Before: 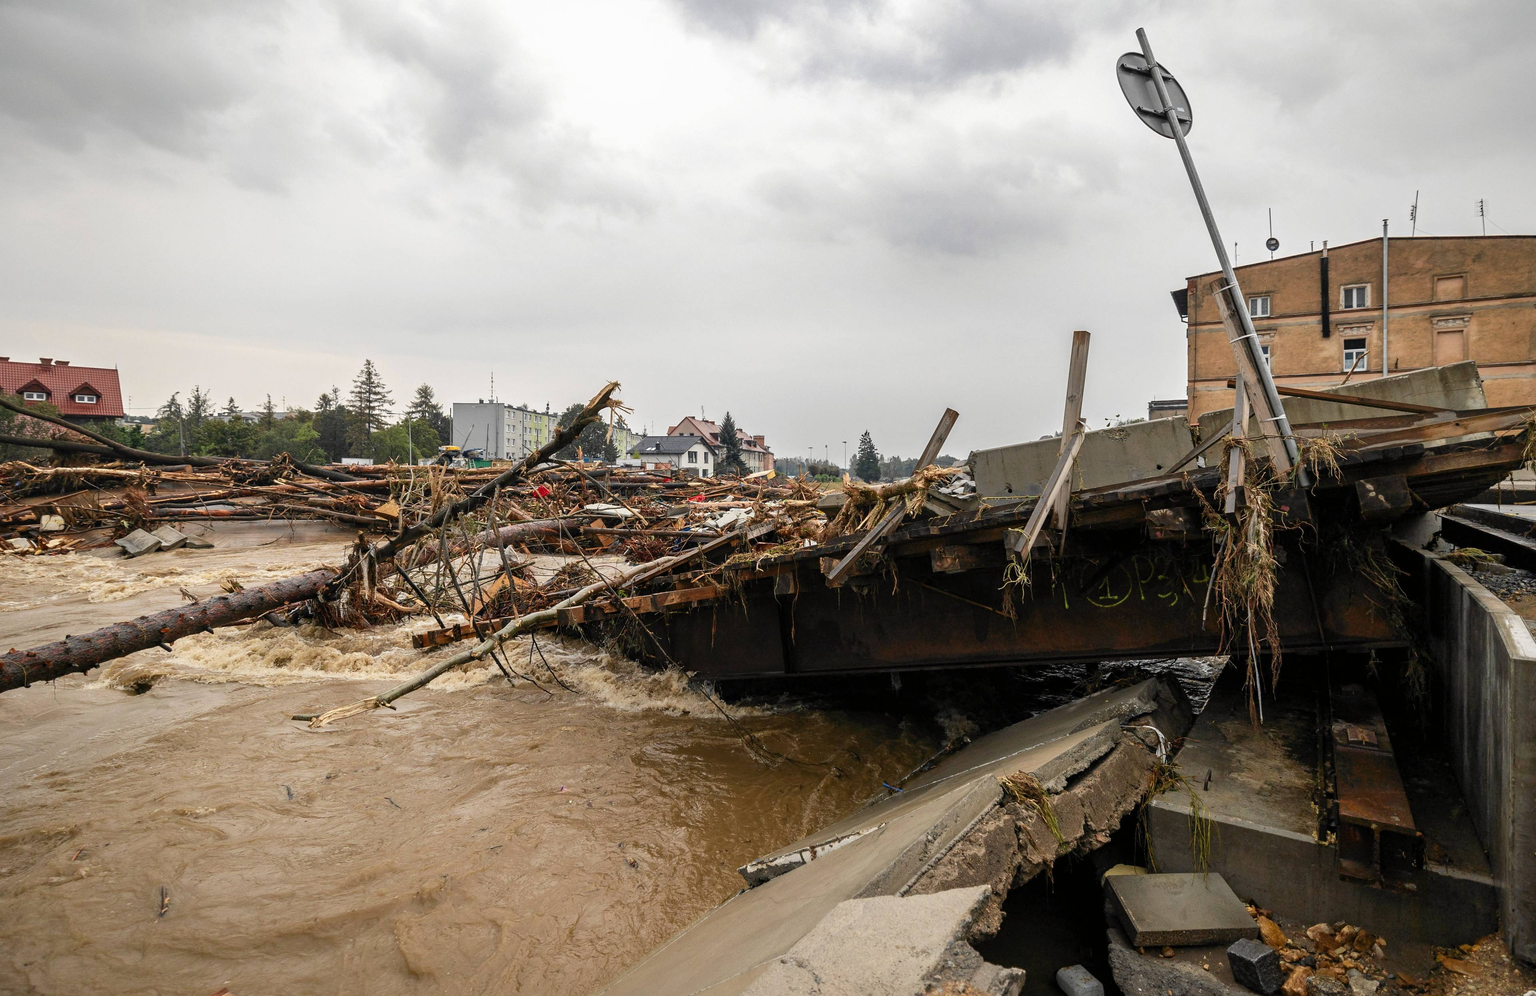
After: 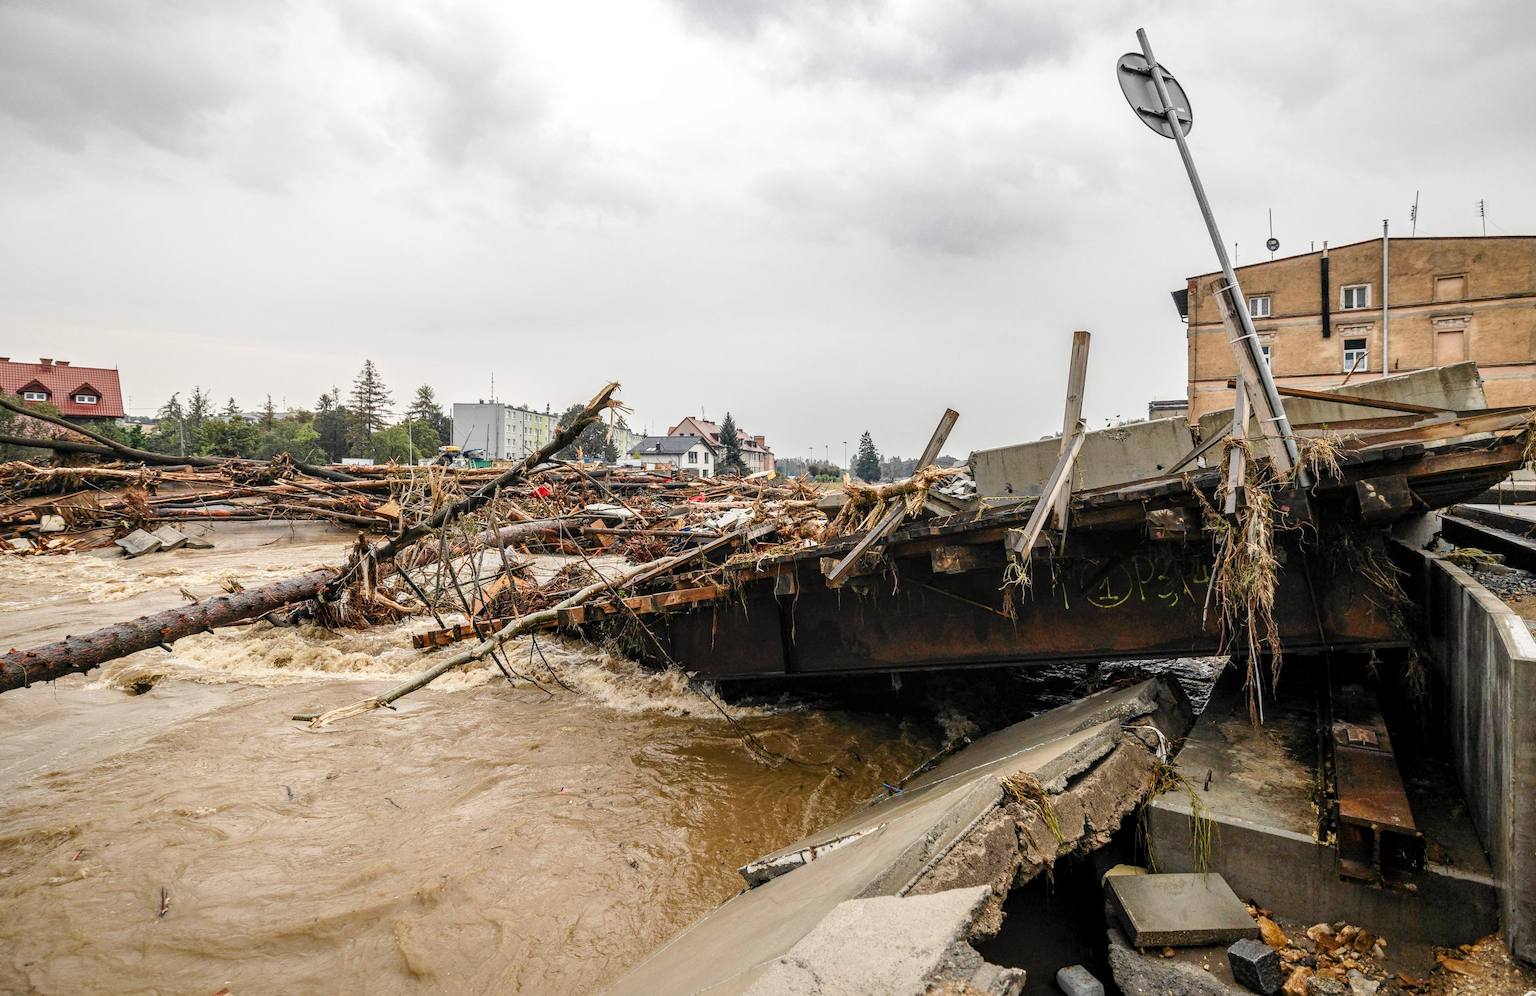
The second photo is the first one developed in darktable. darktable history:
tone curve: curves: ch0 [(0, 0) (0.003, 0.004) (0.011, 0.014) (0.025, 0.032) (0.044, 0.057) (0.069, 0.089) (0.1, 0.128) (0.136, 0.174) (0.177, 0.227) (0.224, 0.287) (0.277, 0.354) (0.335, 0.427) (0.399, 0.507) (0.468, 0.582) (0.543, 0.653) (0.623, 0.726) (0.709, 0.799) (0.801, 0.876) (0.898, 0.937) (1, 1)], preserve colors none
local contrast: on, module defaults
